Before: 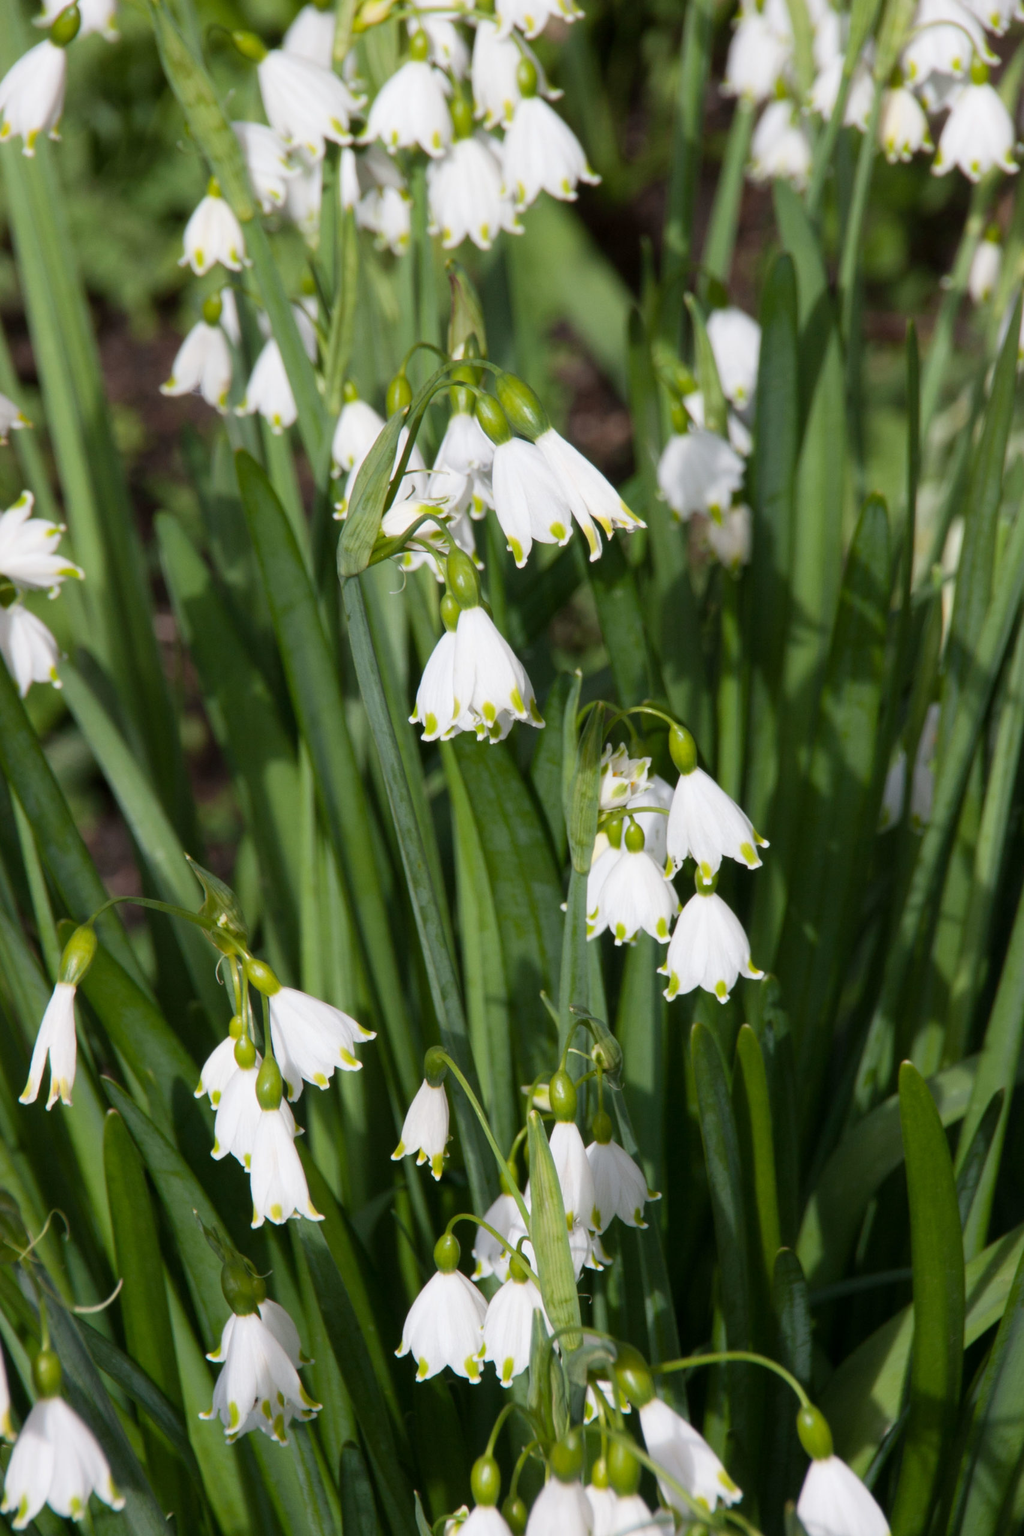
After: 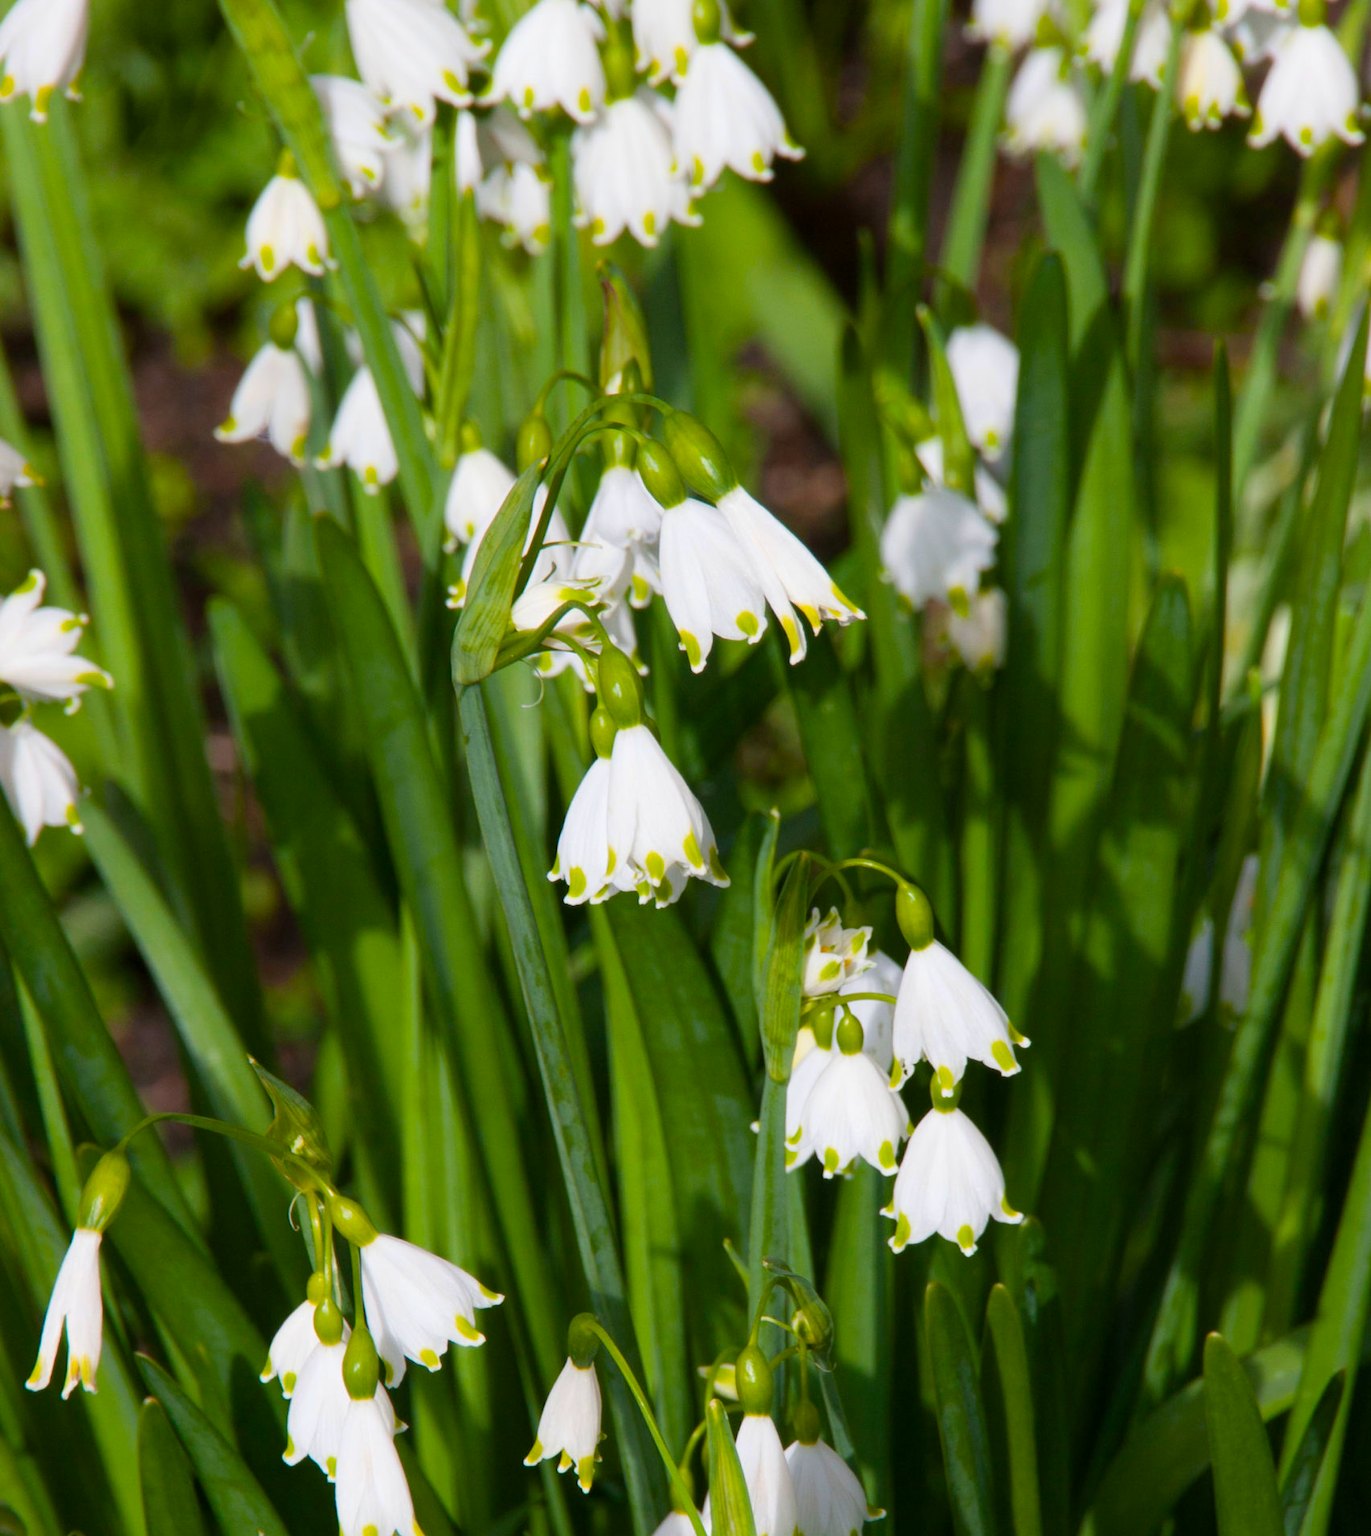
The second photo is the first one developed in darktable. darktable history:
color balance rgb: perceptual saturation grading › global saturation 25.787%, global vibrance 40.107%
crop: top 4.269%, bottom 21.02%
